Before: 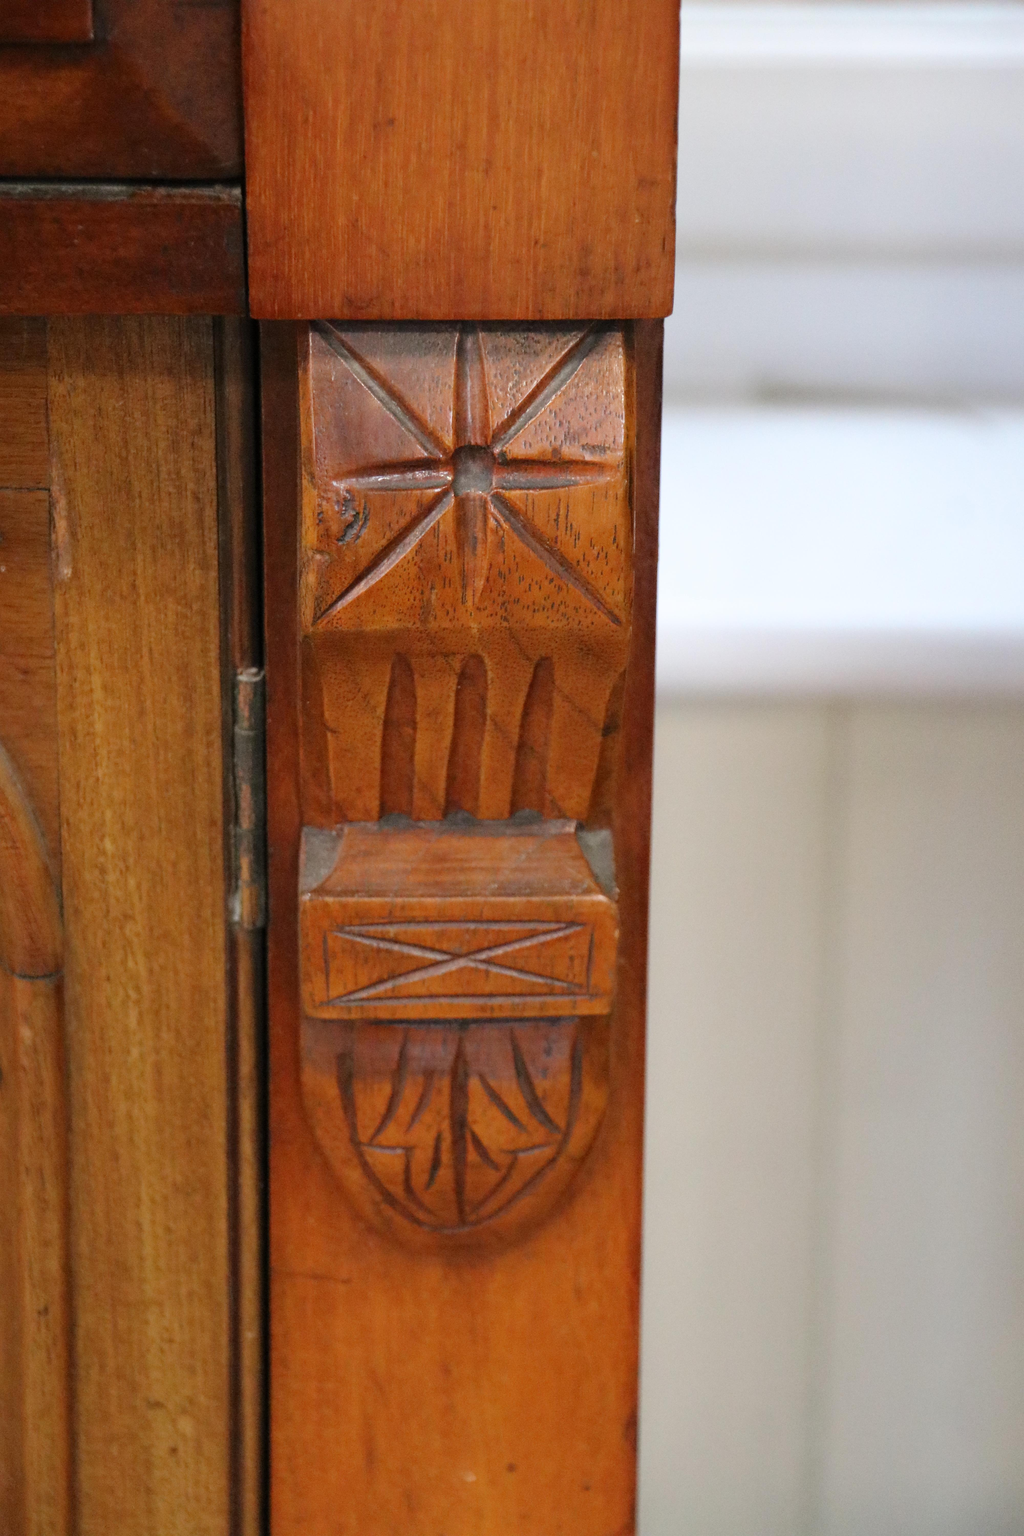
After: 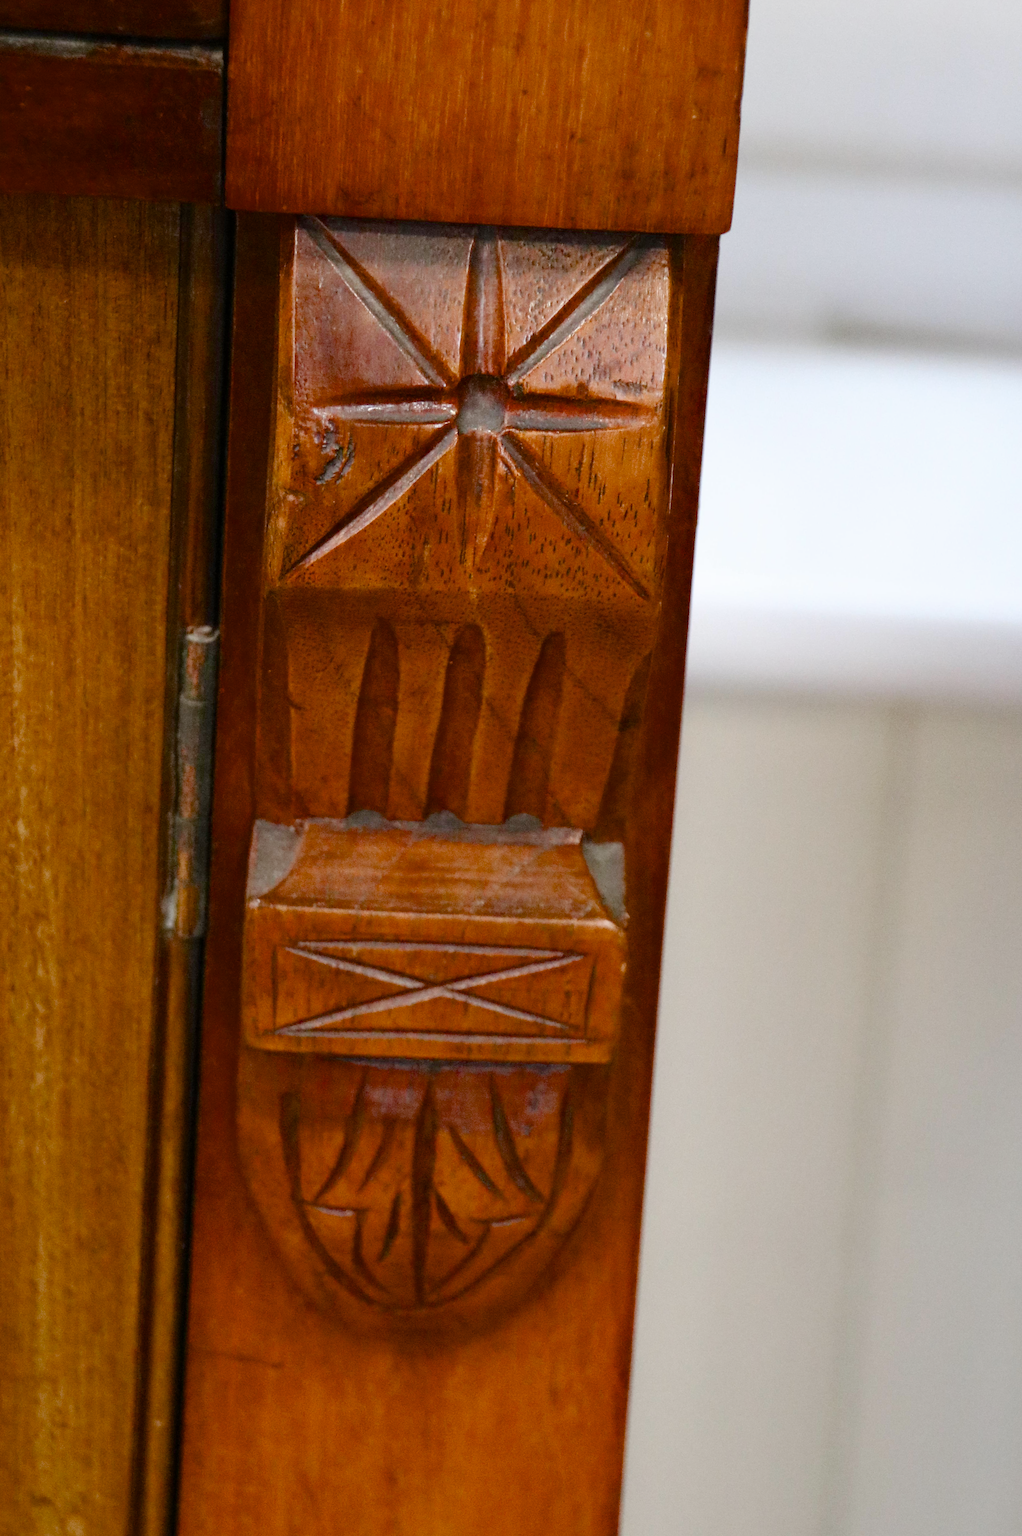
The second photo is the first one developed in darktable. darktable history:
crop and rotate: angle -3.13°, left 5.174%, top 5.218%, right 4.689%, bottom 4.531%
color balance rgb: power › hue 205.88°, perceptual saturation grading › global saturation 25.698%, perceptual saturation grading › highlights -50.058%, perceptual saturation grading › shadows 30.433%, saturation formula JzAzBz (2021)
